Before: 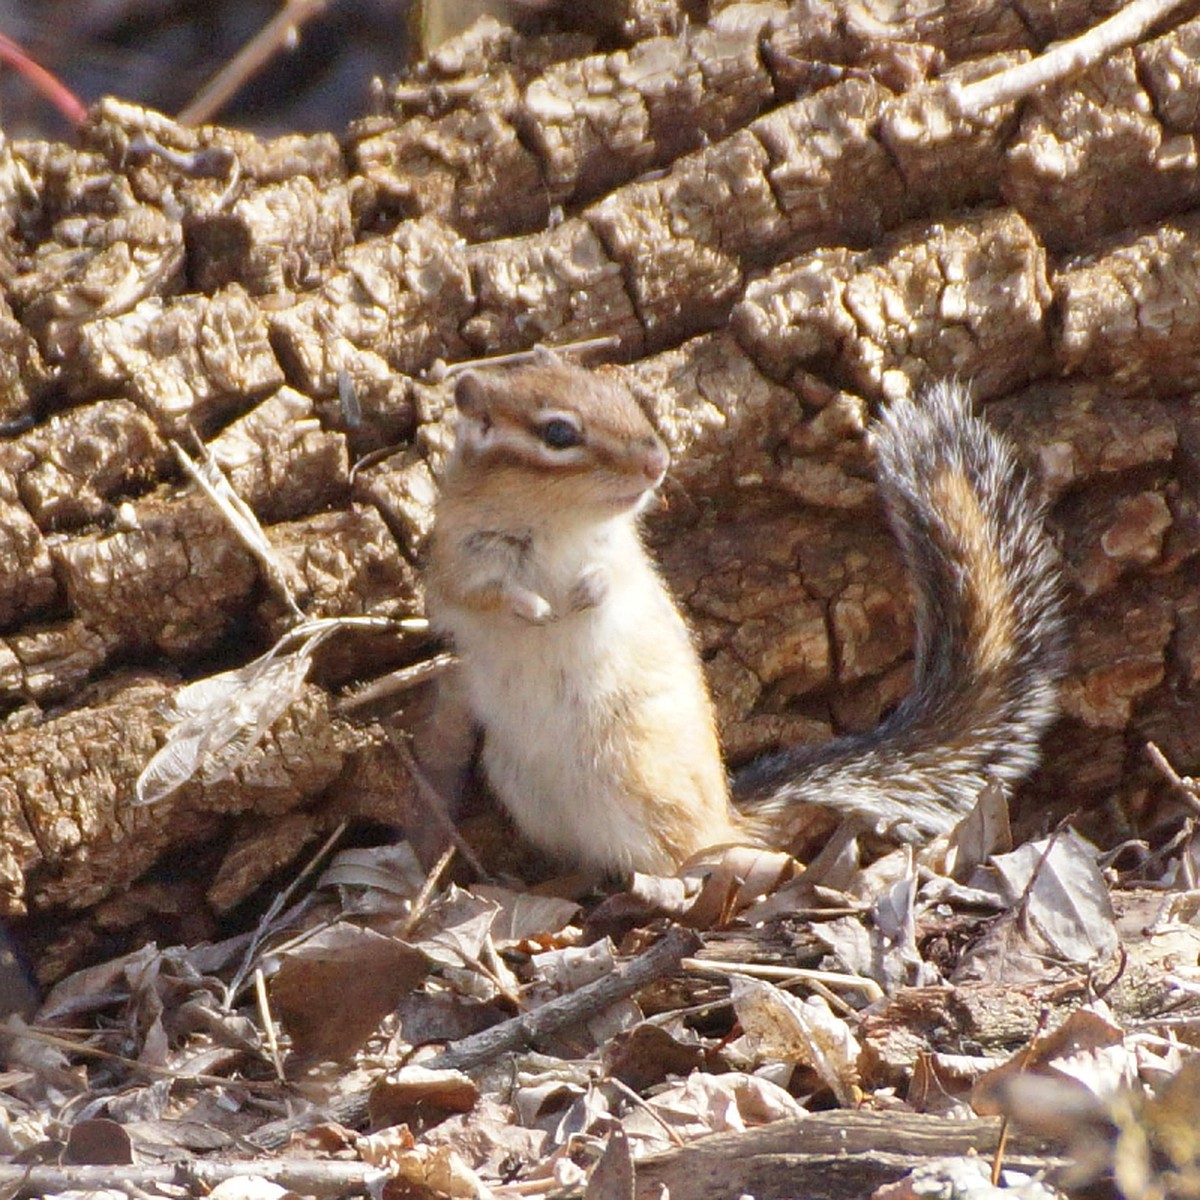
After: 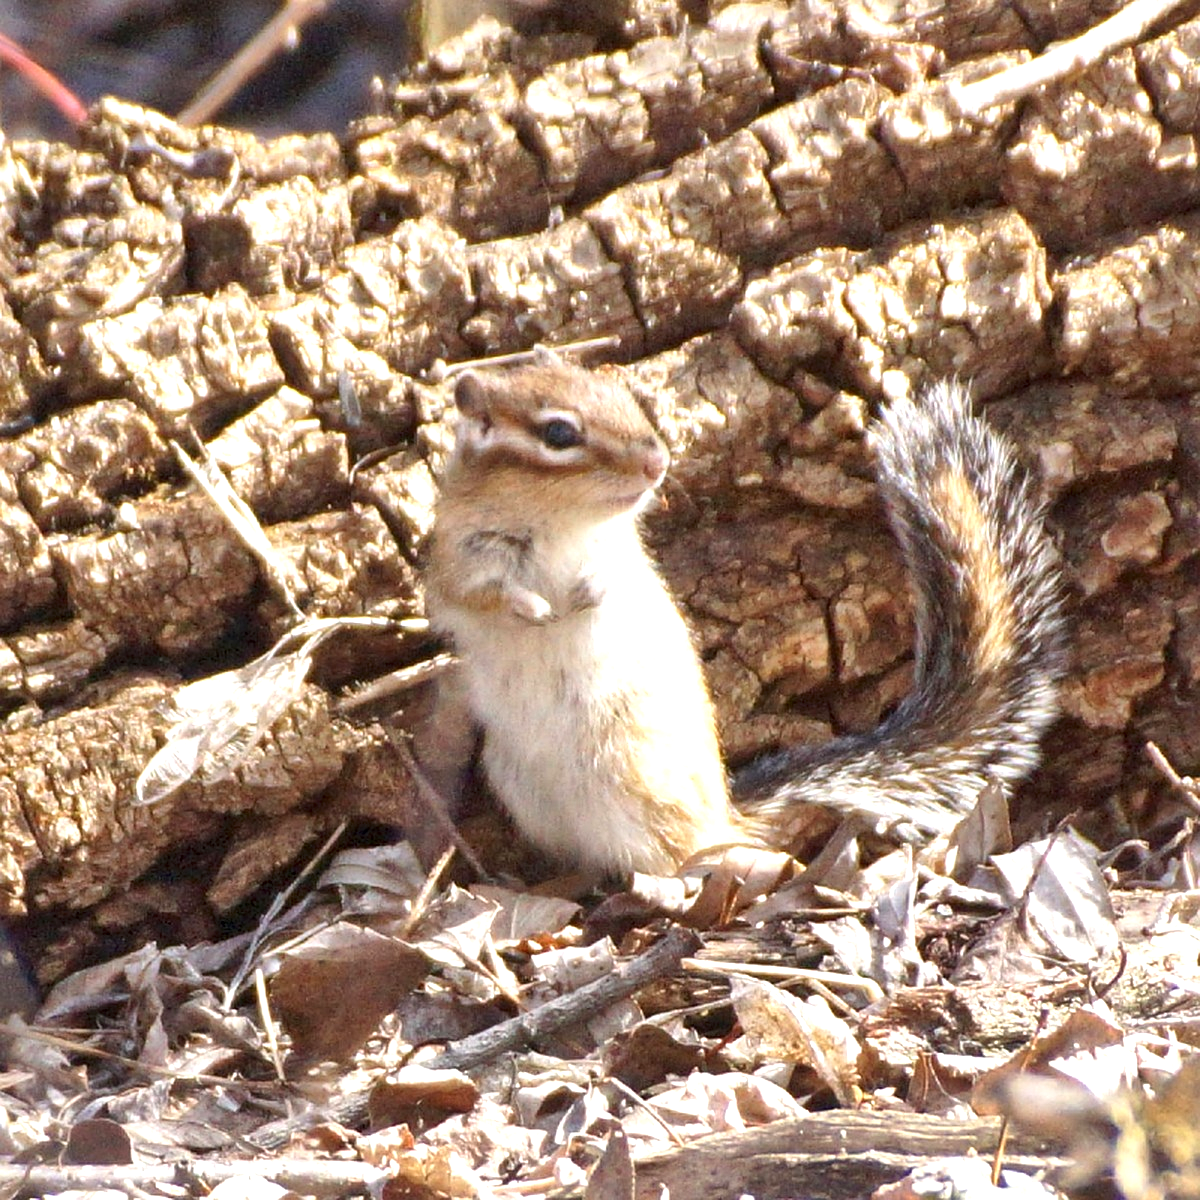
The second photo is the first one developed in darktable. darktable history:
local contrast: mode bilateral grid, contrast 20, coarseness 50, detail 150%, midtone range 0.2
exposure: exposure 0.661 EV, compensate highlight preservation false
